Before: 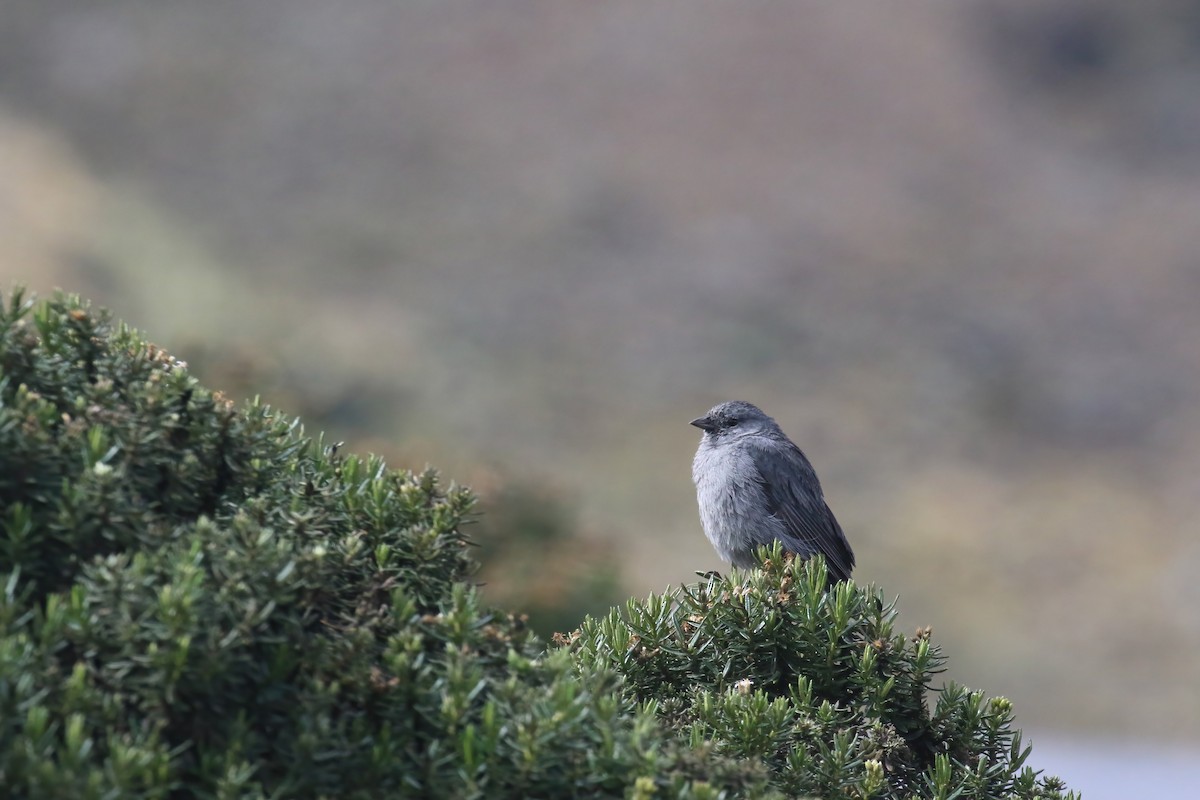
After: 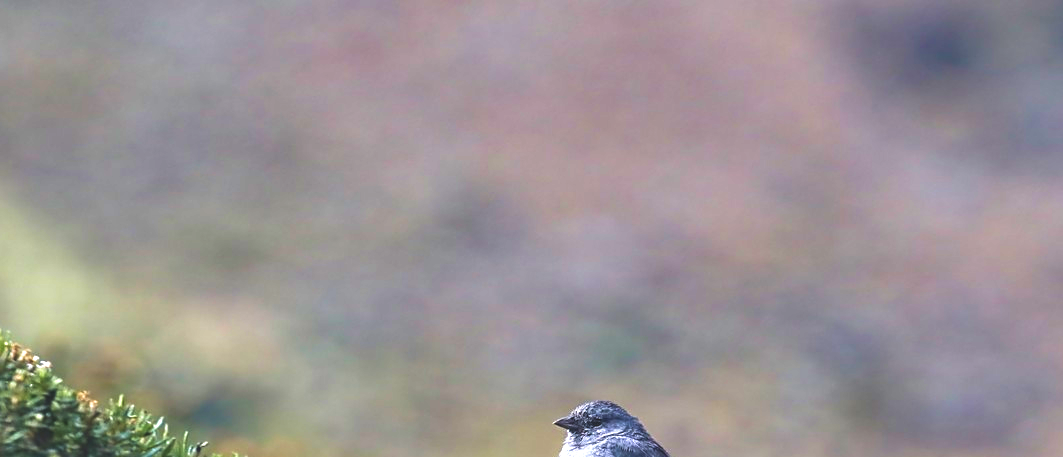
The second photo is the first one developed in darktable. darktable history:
sharpen: amount 0.571
exposure: compensate highlight preservation false
shadows and highlights: shadows 25.16, highlights -48.15, soften with gaussian
local contrast: on, module defaults
crop and rotate: left 11.406%, bottom 42.873%
color balance rgb: global offset › luminance 1.994%, linear chroma grading › global chroma 15.517%, perceptual saturation grading › global saturation 28.21%, perceptual saturation grading › mid-tones 11.889%, perceptual saturation grading › shadows 9.976%, perceptual brilliance grading › global brilliance 18.32%, global vibrance 20%
velvia: on, module defaults
